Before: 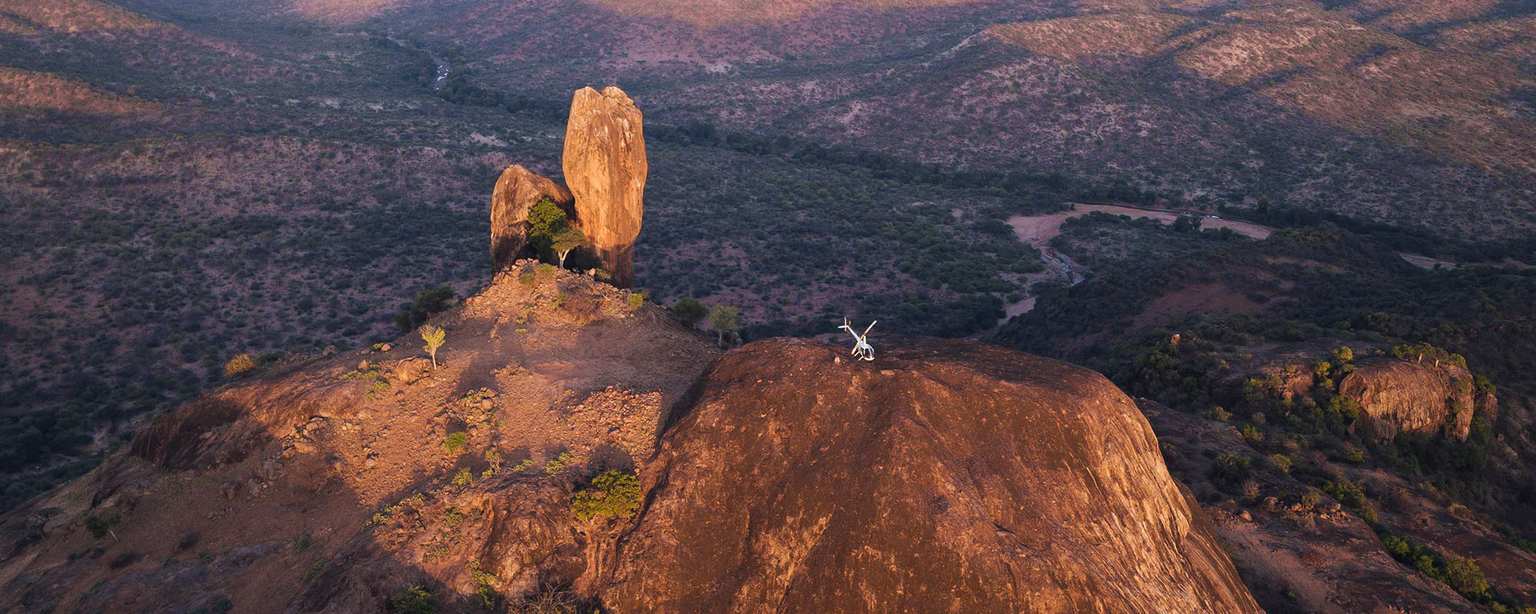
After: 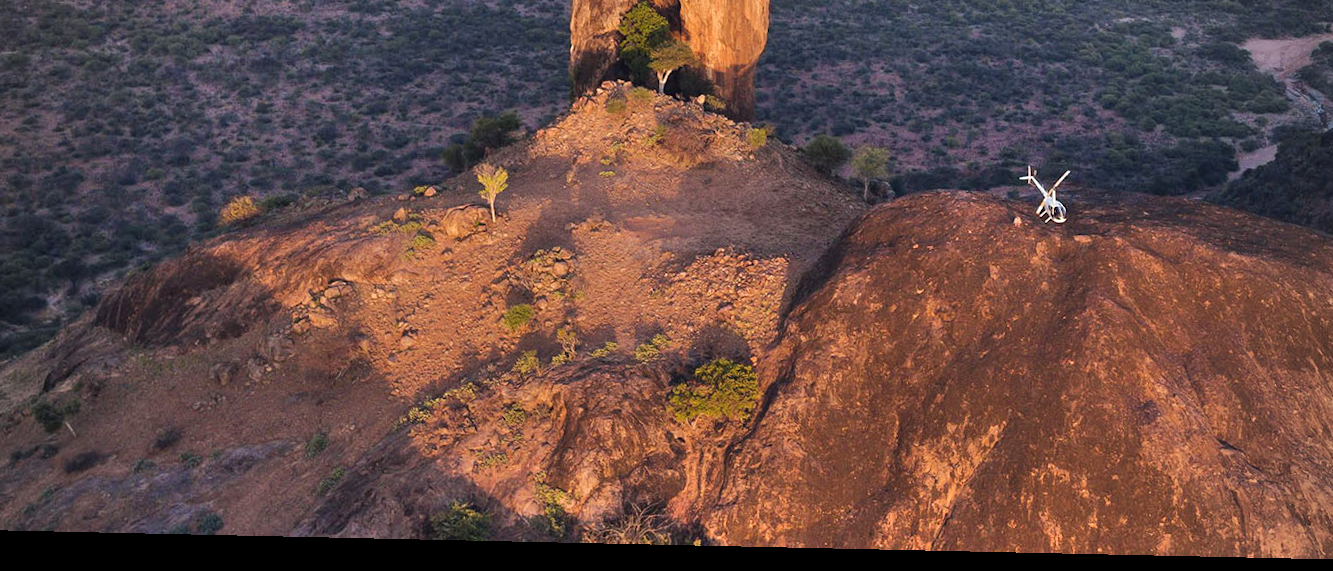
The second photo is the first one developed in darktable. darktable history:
shadows and highlights: white point adjustment 0.044, soften with gaussian
crop and rotate: angle -1.25°, left 3.949%, top 32.239%, right 29.948%
vignetting: on, module defaults
sharpen: radius 5.36, amount 0.311, threshold 26.024
